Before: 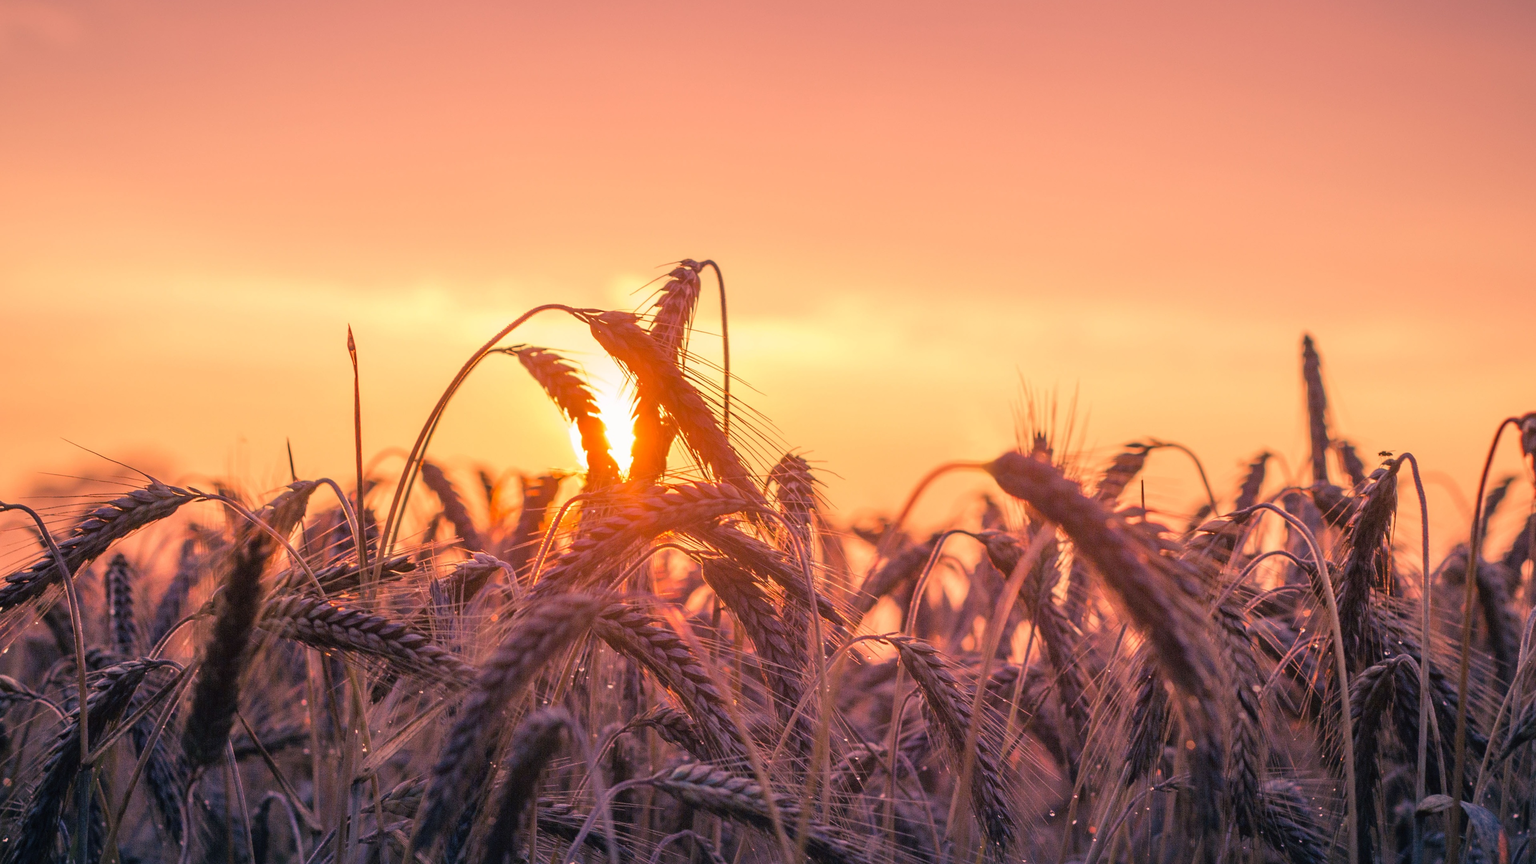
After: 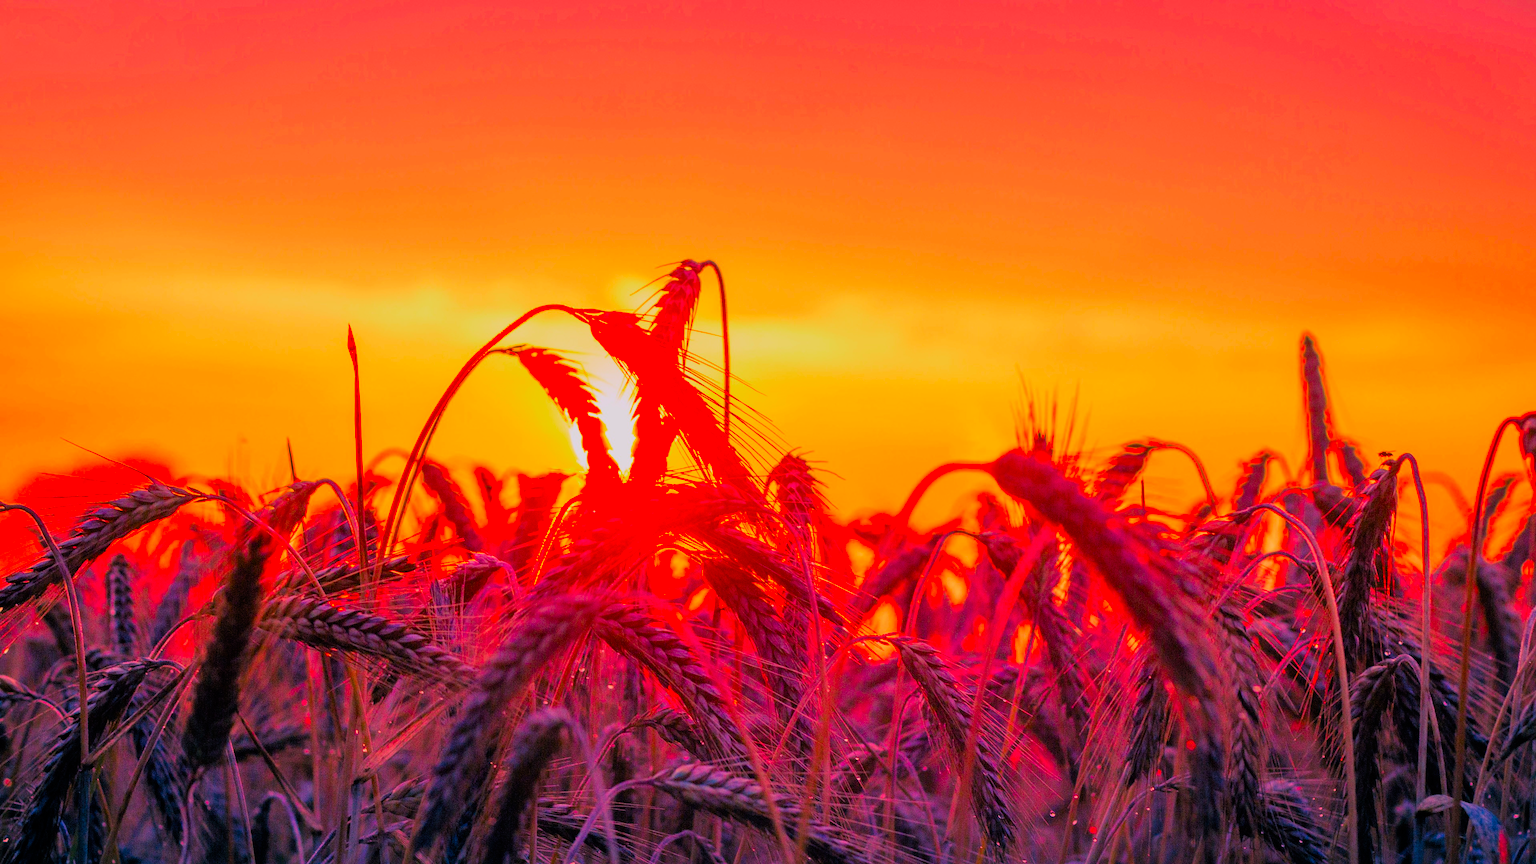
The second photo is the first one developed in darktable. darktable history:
filmic rgb: middle gray luminance 18.42%, black relative exposure -9 EV, white relative exposure 3.75 EV, threshold 6 EV, target black luminance 0%, hardness 4.85, latitude 67.35%, contrast 0.955, highlights saturation mix 20%, shadows ↔ highlights balance 21.36%, add noise in highlights 0, preserve chrominance luminance Y, color science v3 (2019), use custom middle-gray values true, iterations of high-quality reconstruction 0, contrast in highlights soft, enable highlight reconstruction true
color correction: highlights a* 1.59, highlights b* -1.7, saturation 2.48
